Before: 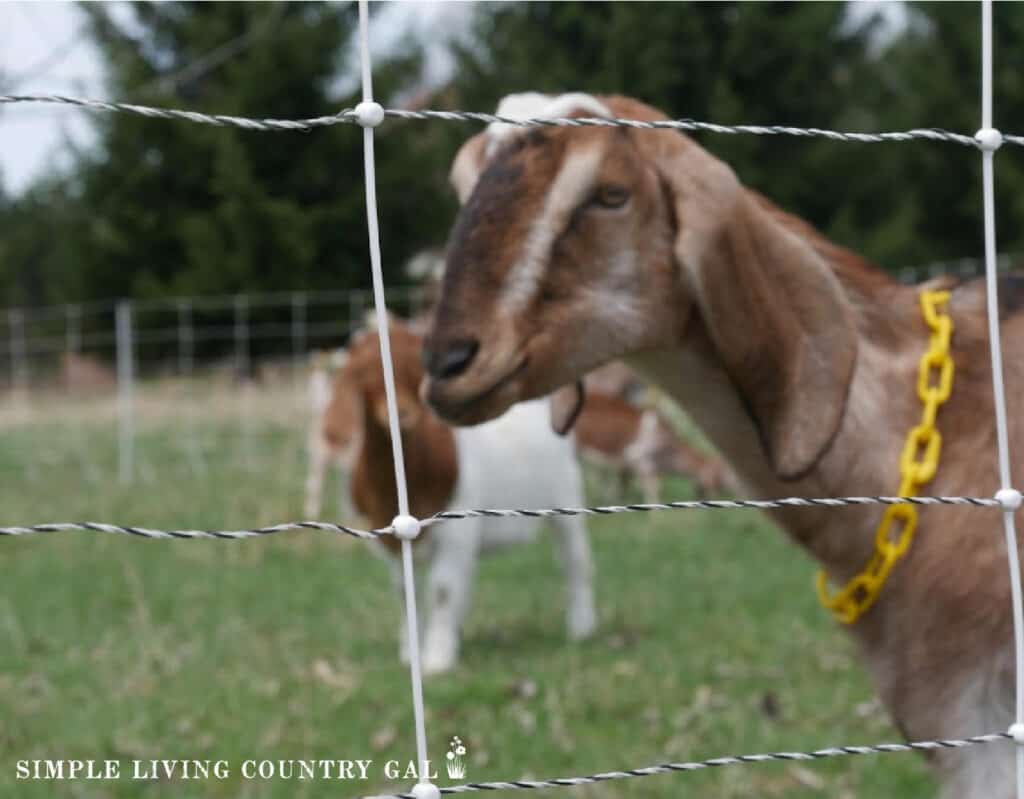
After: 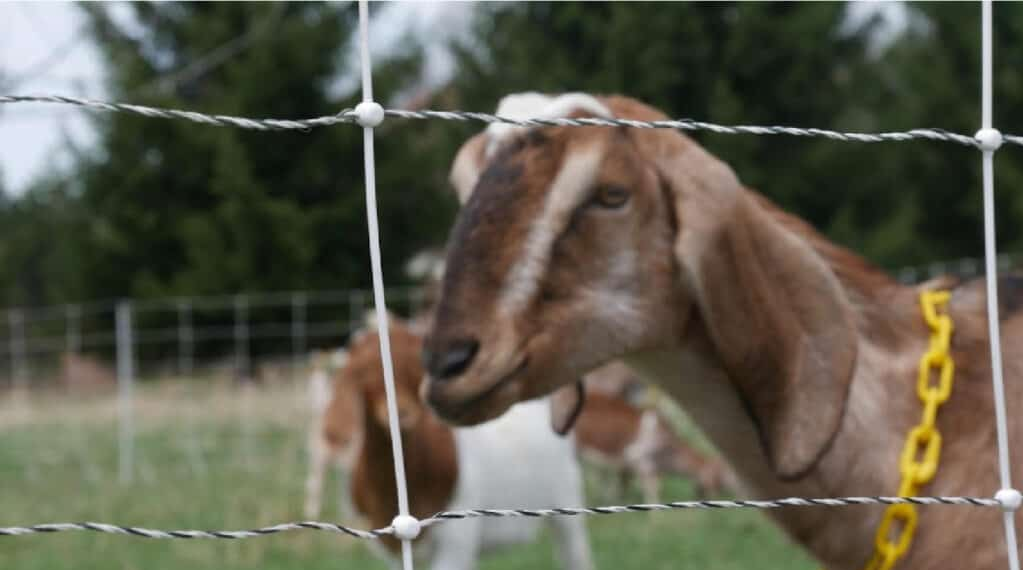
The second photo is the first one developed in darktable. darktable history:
crop: bottom 28.576%
